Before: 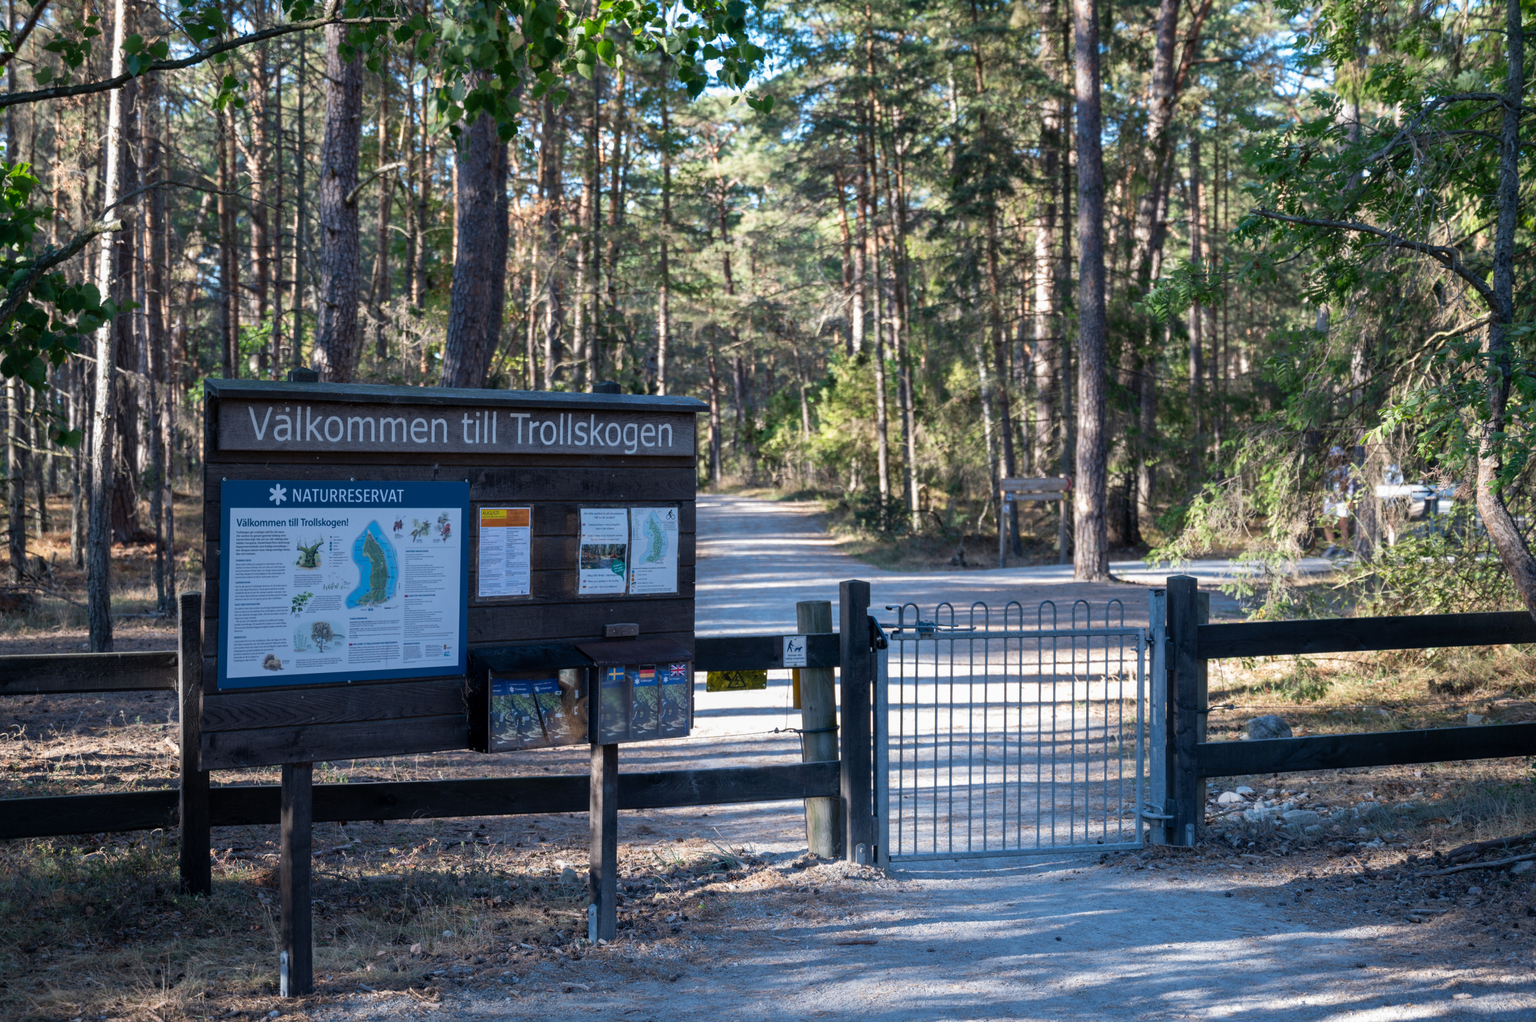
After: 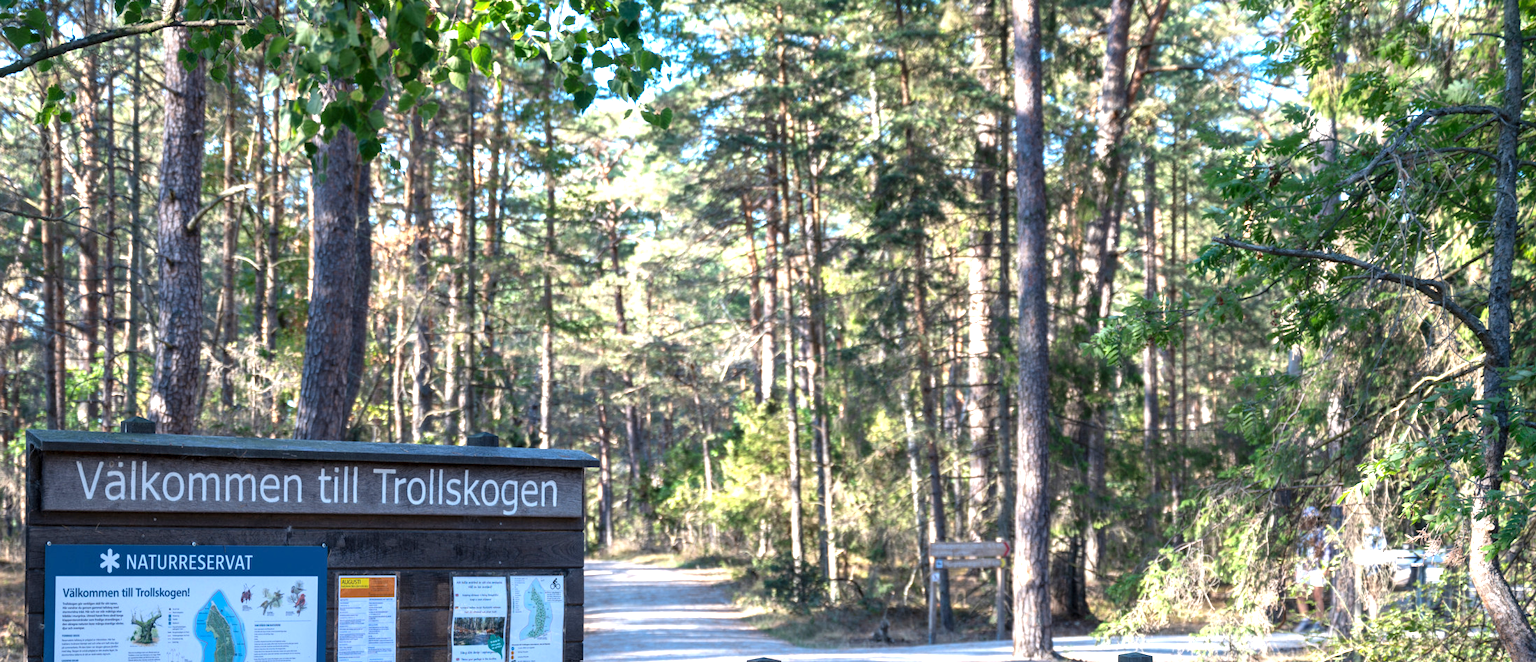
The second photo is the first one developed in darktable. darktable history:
crop and rotate: left 11.812%, bottom 42.776%
local contrast: highlights 100%, shadows 100%, detail 120%, midtone range 0.2
exposure: black level correction 0, exposure 1 EV, compensate exposure bias true, compensate highlight preservation false
